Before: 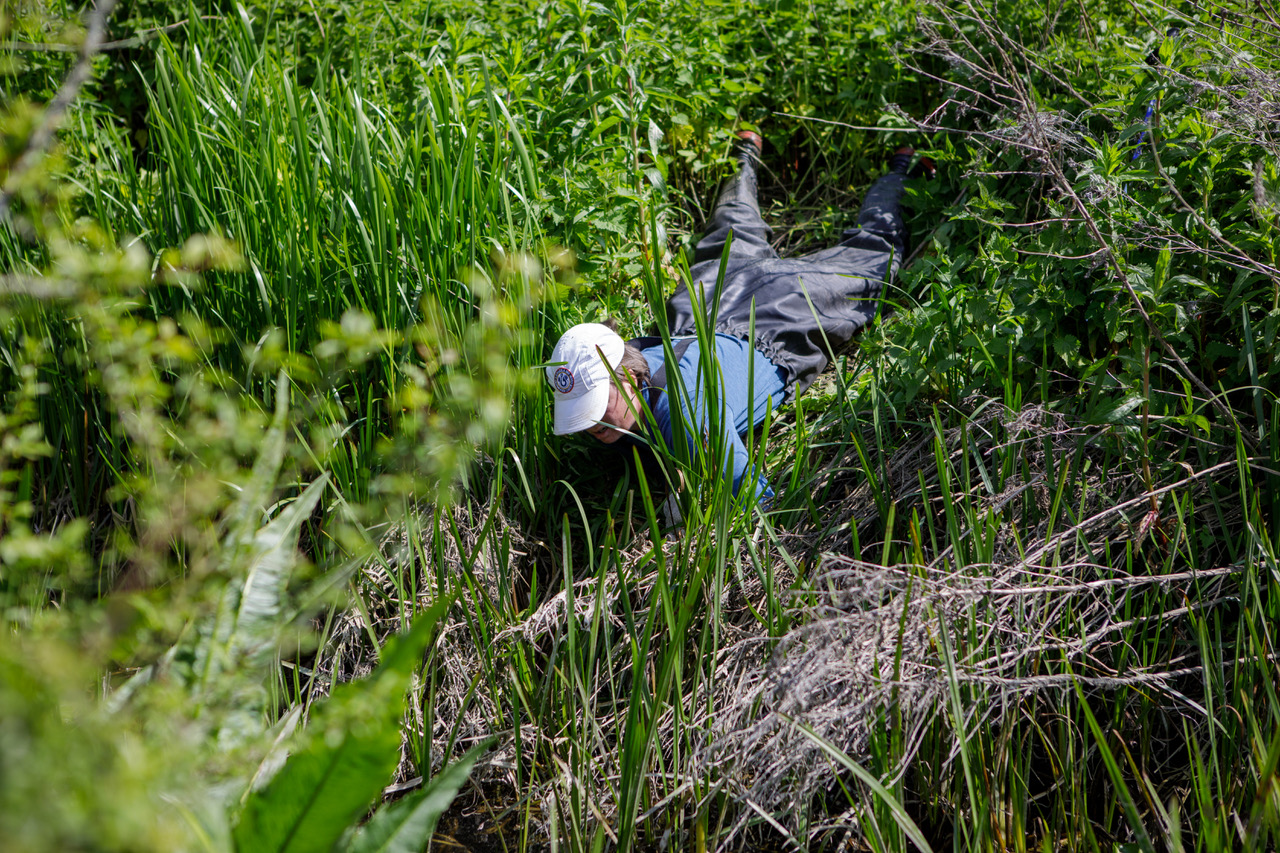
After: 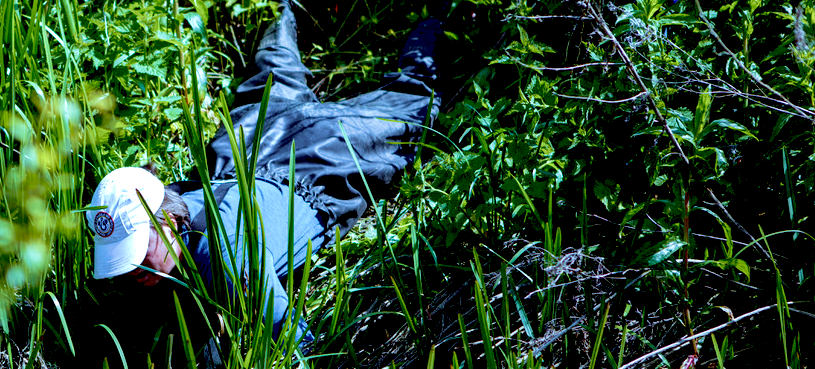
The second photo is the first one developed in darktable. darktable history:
white balance: red 0.954, blue 1.079
color correction: highlights a* -12.64, highlights b* -18.1, saturation 0.7
exposure: black level correction 0.04, exposure 0.5 EV, compensate highlight preservation false
velvia: strength 75%
crop: left 36.005%, top 18.293%, right 0.31%, bottom 38.444%
